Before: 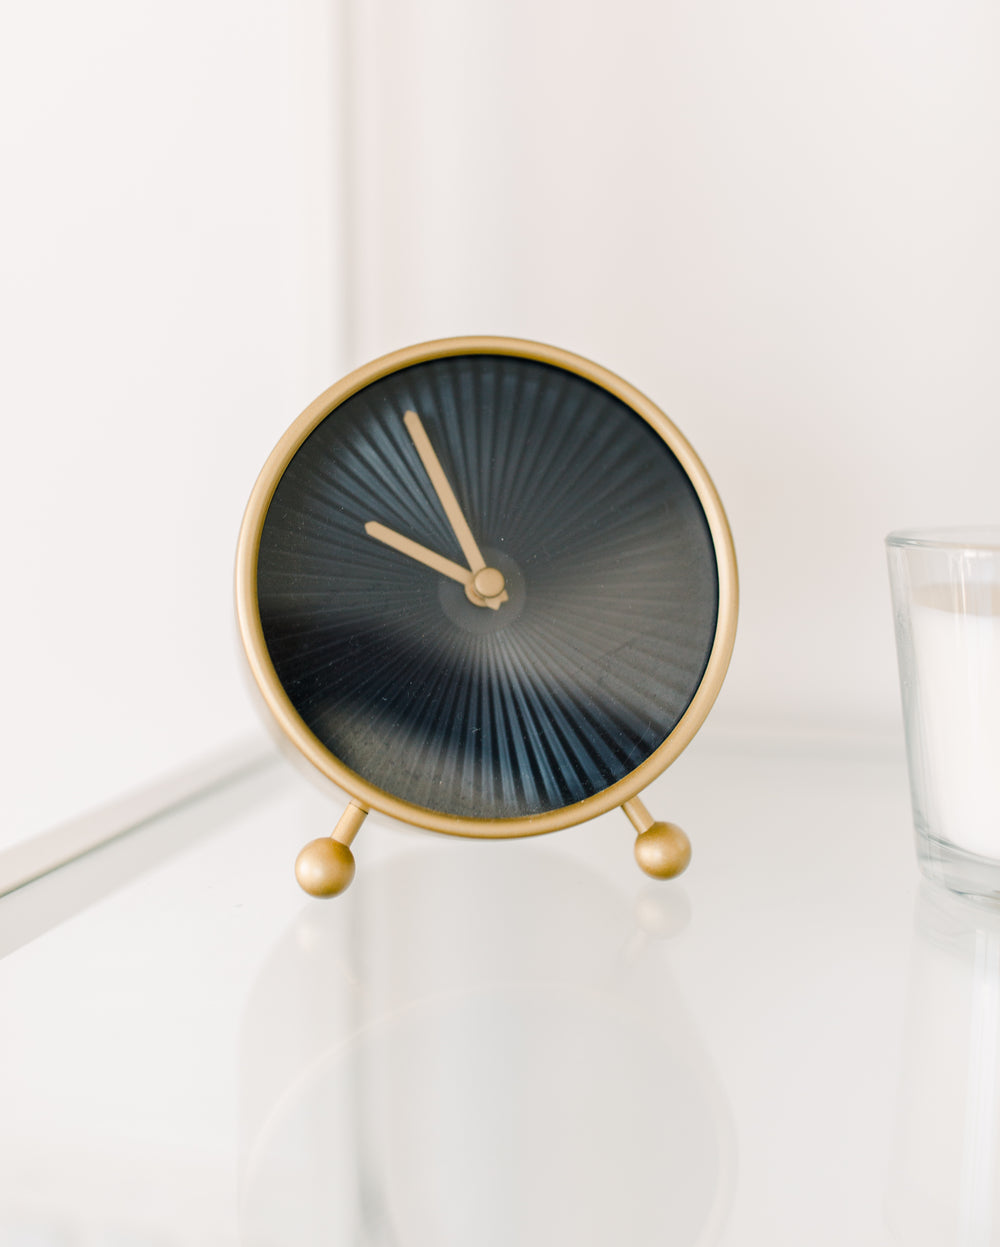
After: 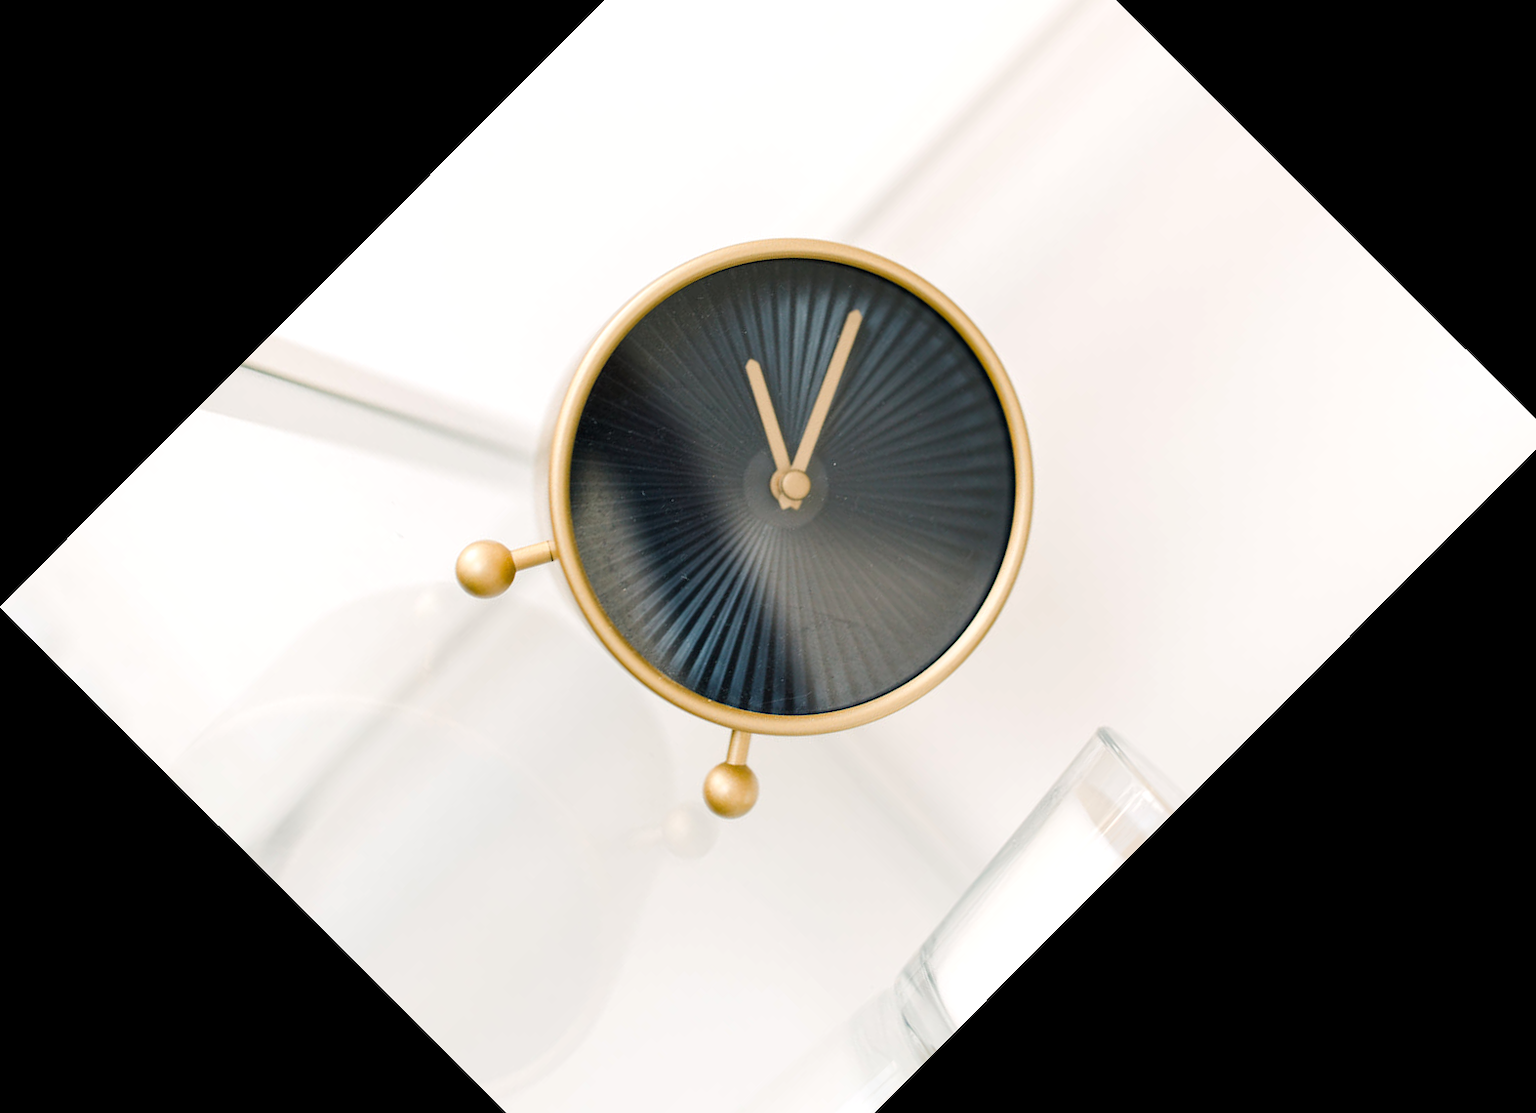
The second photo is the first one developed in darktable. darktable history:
crop and rotate: angle -44.92°, top 16.45%, right 0.918%, bottom 11.744%
exposure: exposure 0.202 EV, compensate exposure bias true, compensate highlight preservation false
